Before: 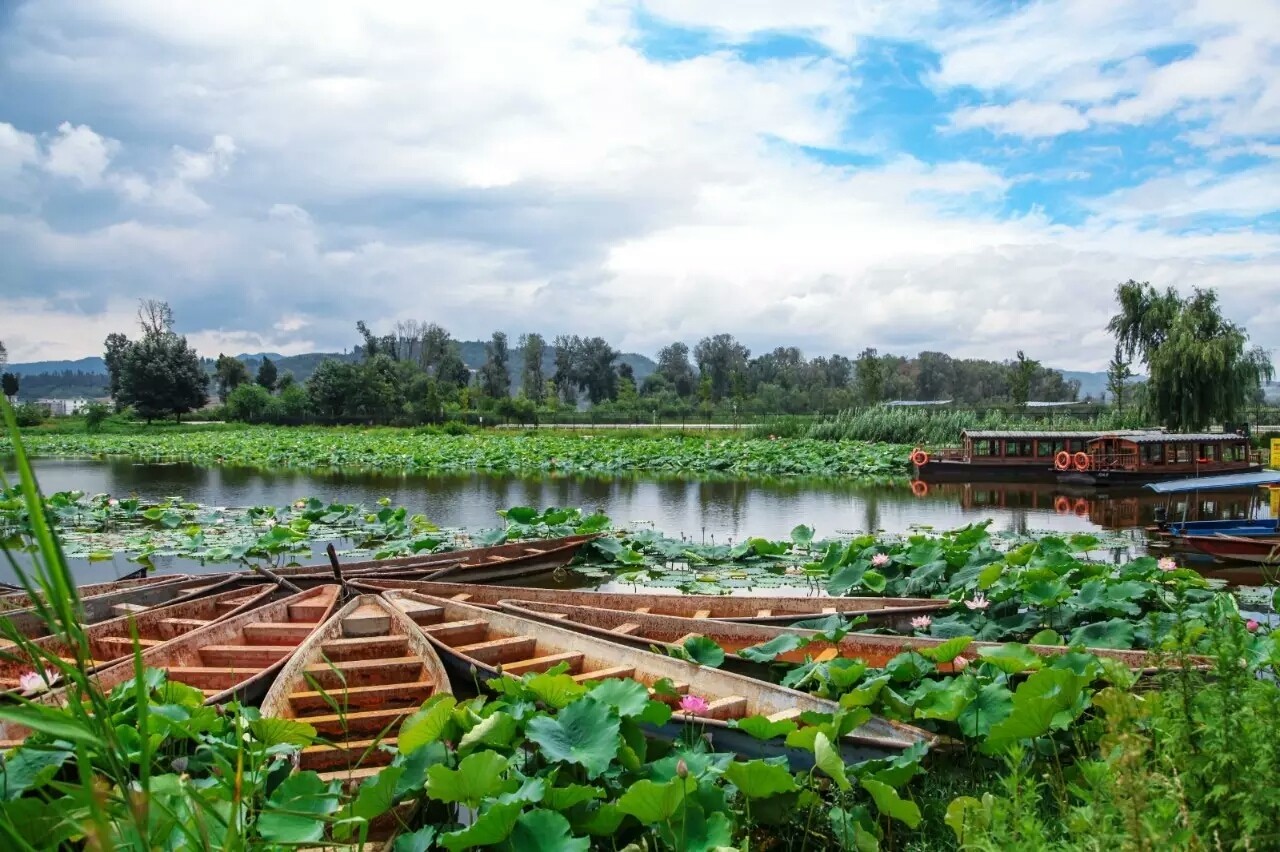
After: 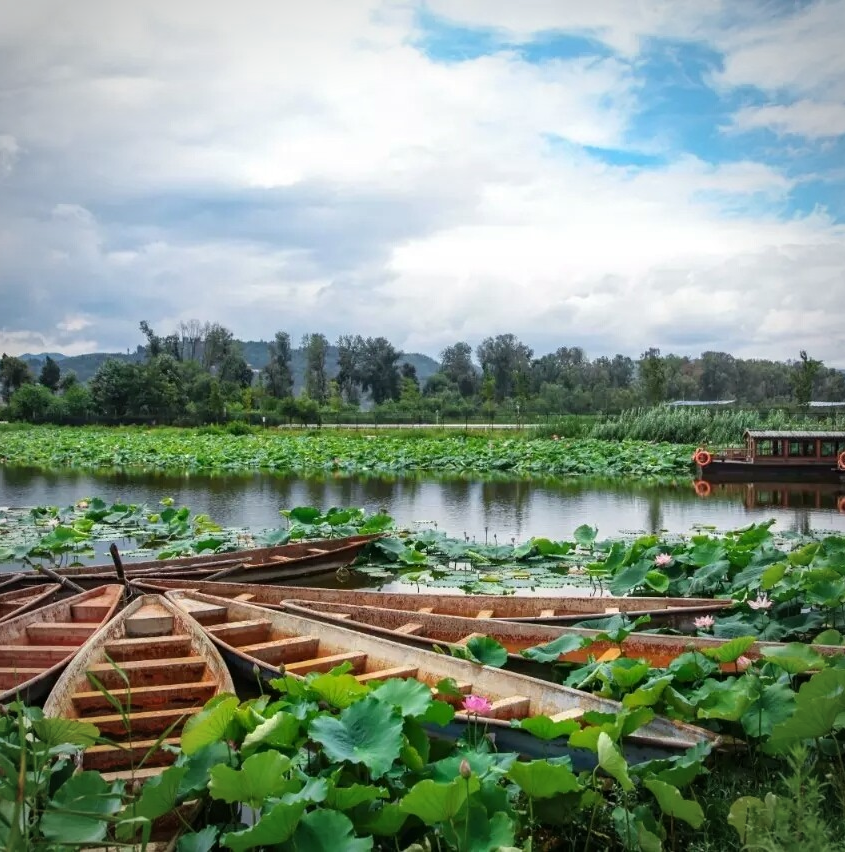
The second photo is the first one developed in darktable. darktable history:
crop: left 16.975%, right 16.961%
vignetting: brightness -0.452, saturation -0.304
